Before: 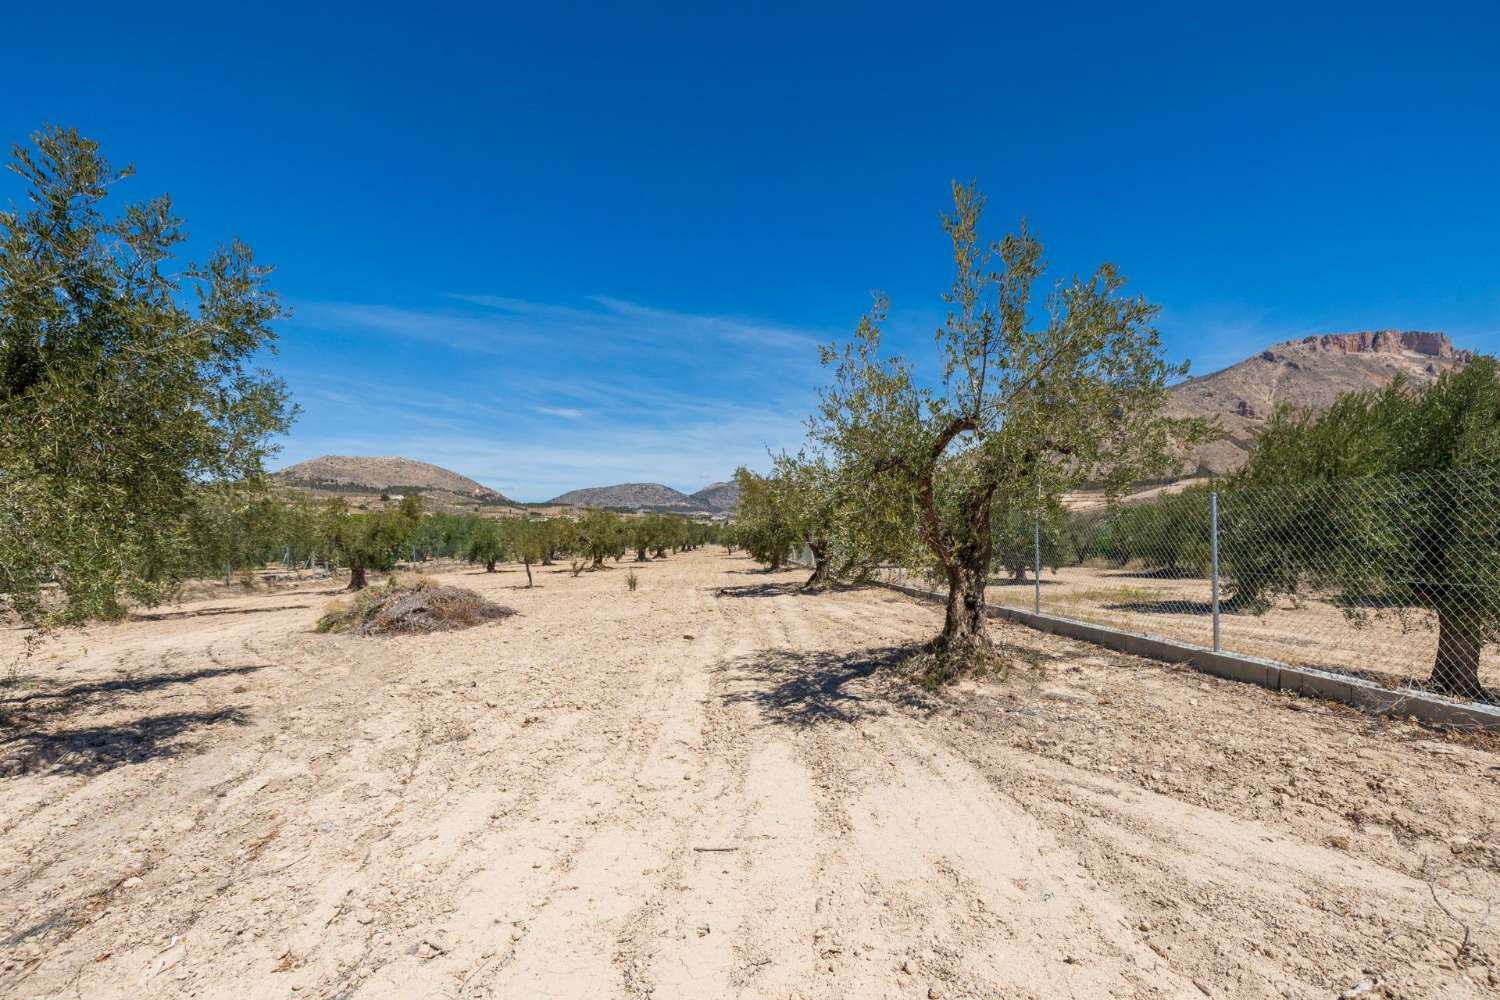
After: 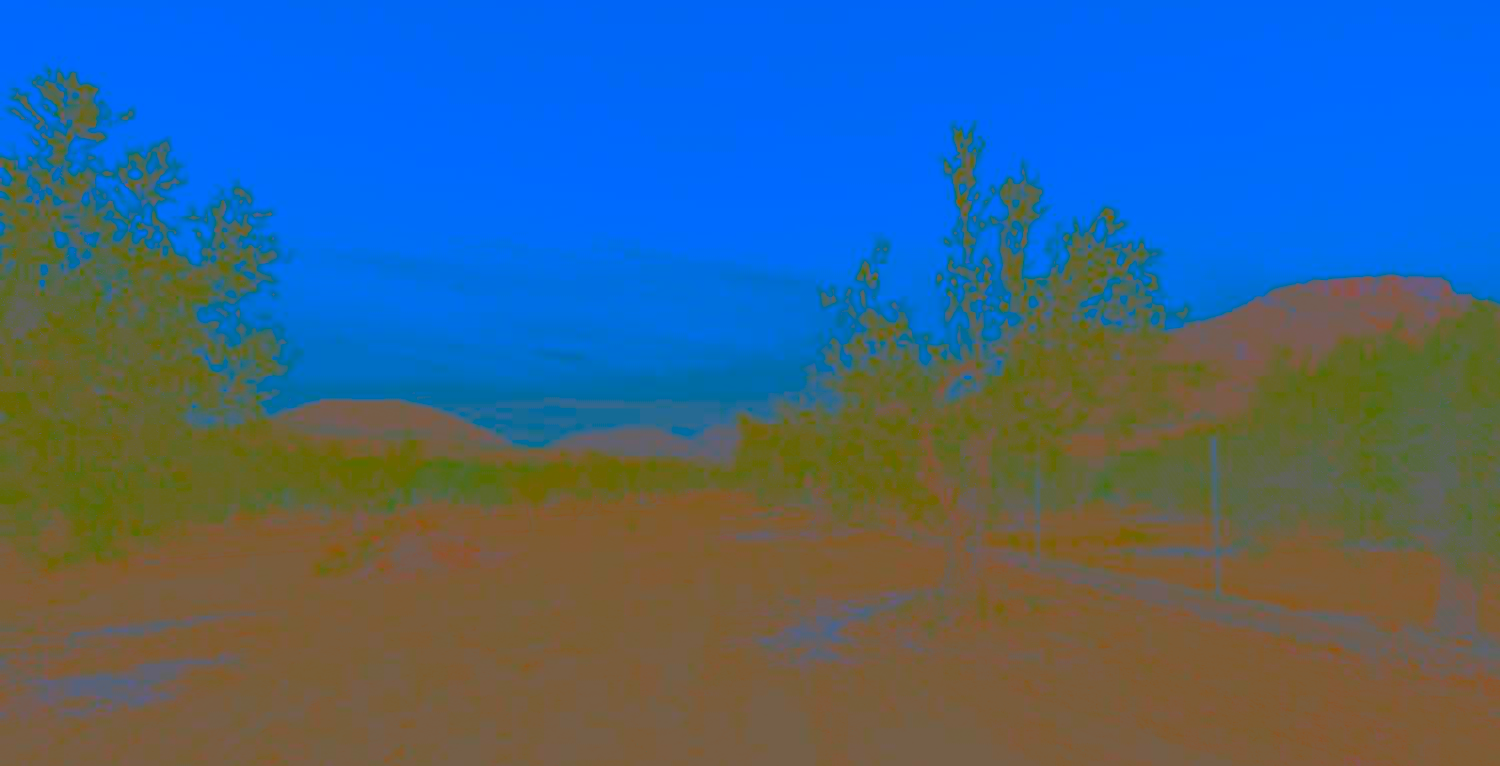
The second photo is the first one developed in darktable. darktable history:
crop: top 5.693%, bottom 17.668%
contrast brightness saturation: contrast -0.987, brightness -0.161, saturation 0.756
shadows and highlights: highlights color adjustment 42.79%
